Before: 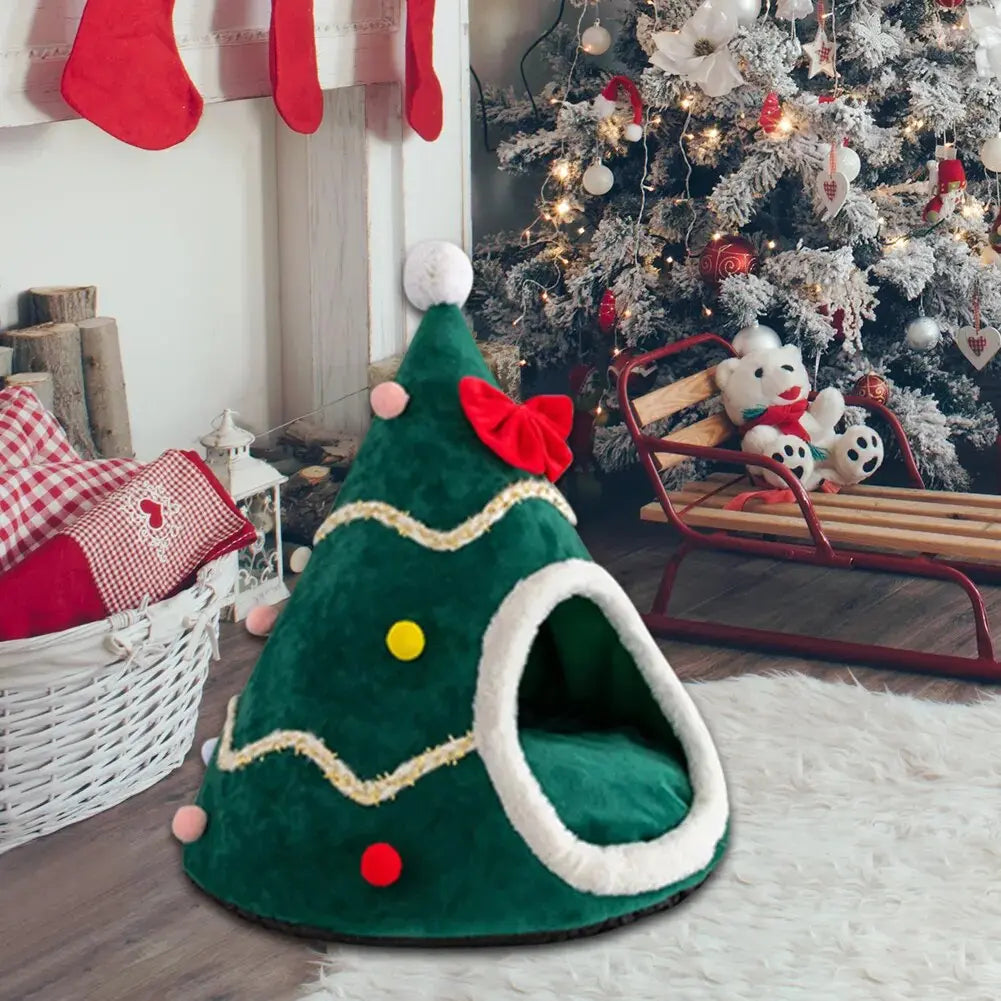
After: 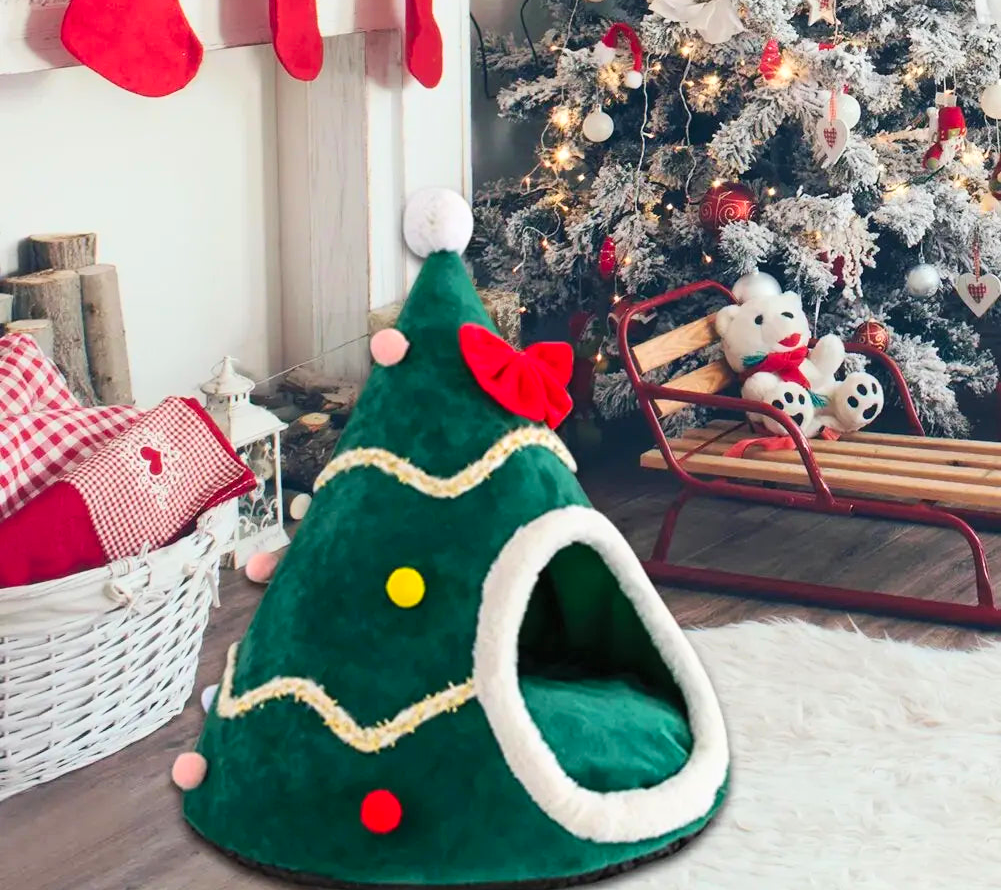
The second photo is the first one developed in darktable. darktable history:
contrast brightness saturation: contrast 0.196, brightness 0.161, saturation 0.223
crop and rotate: top 5.459%, bottom 5.606%
